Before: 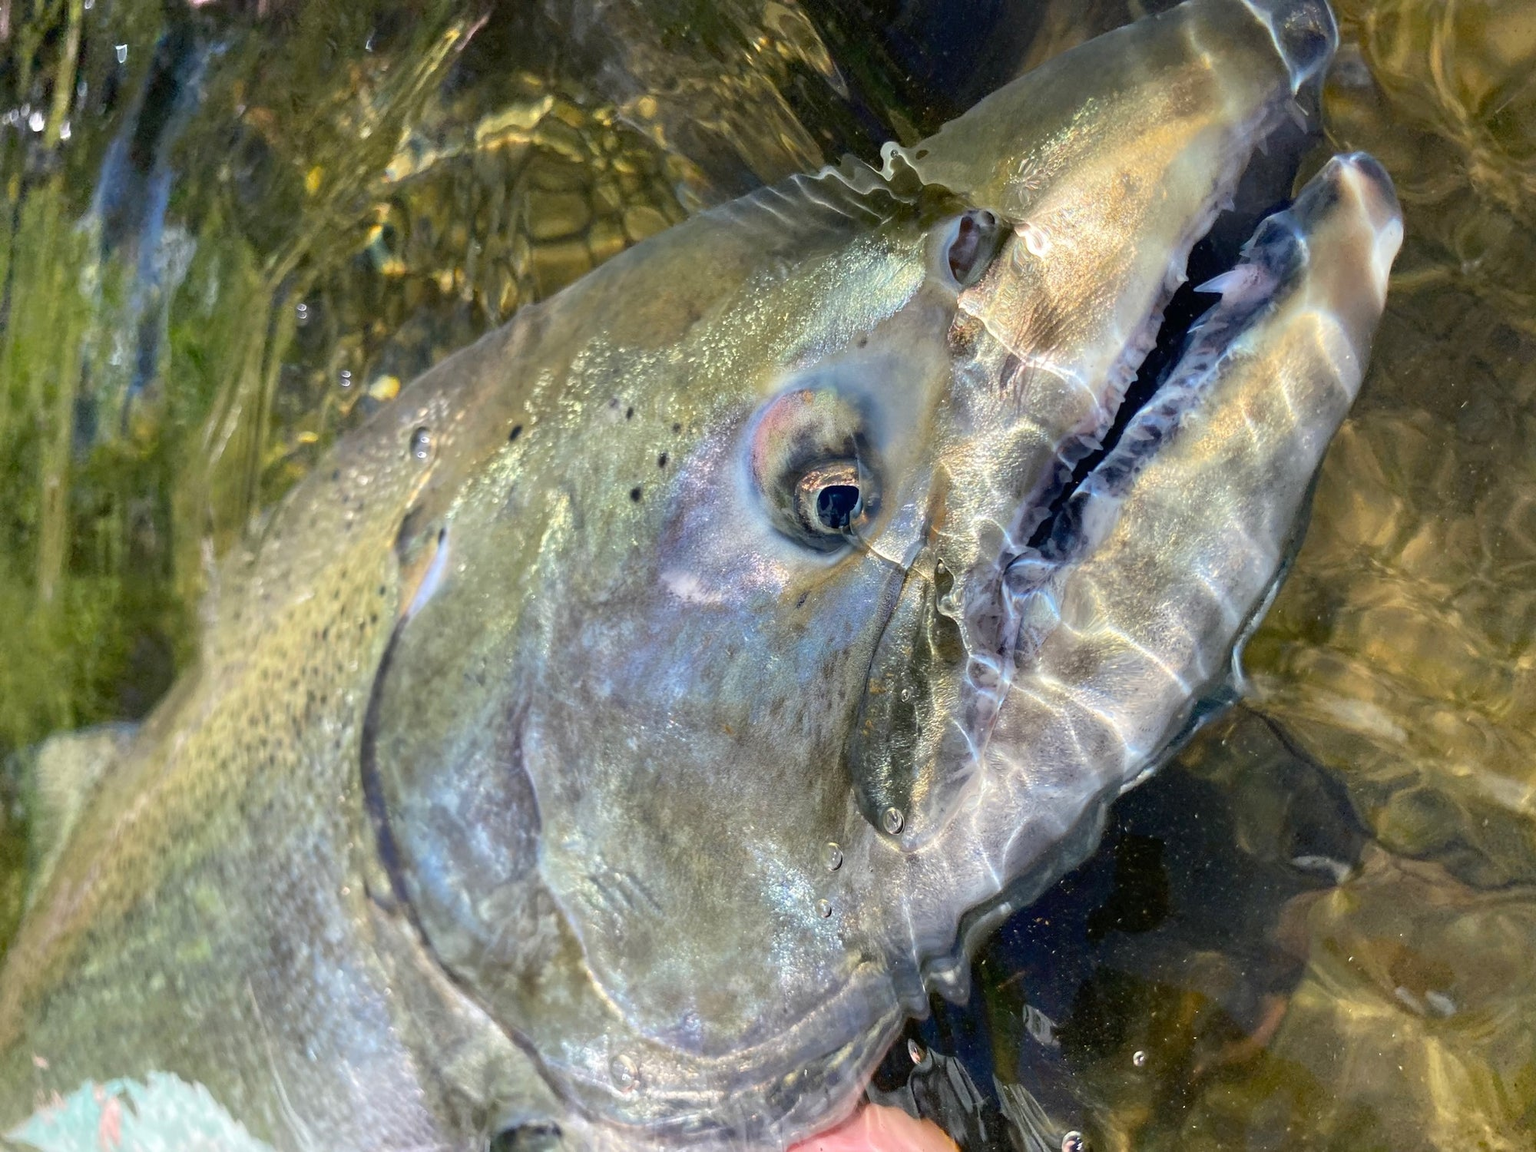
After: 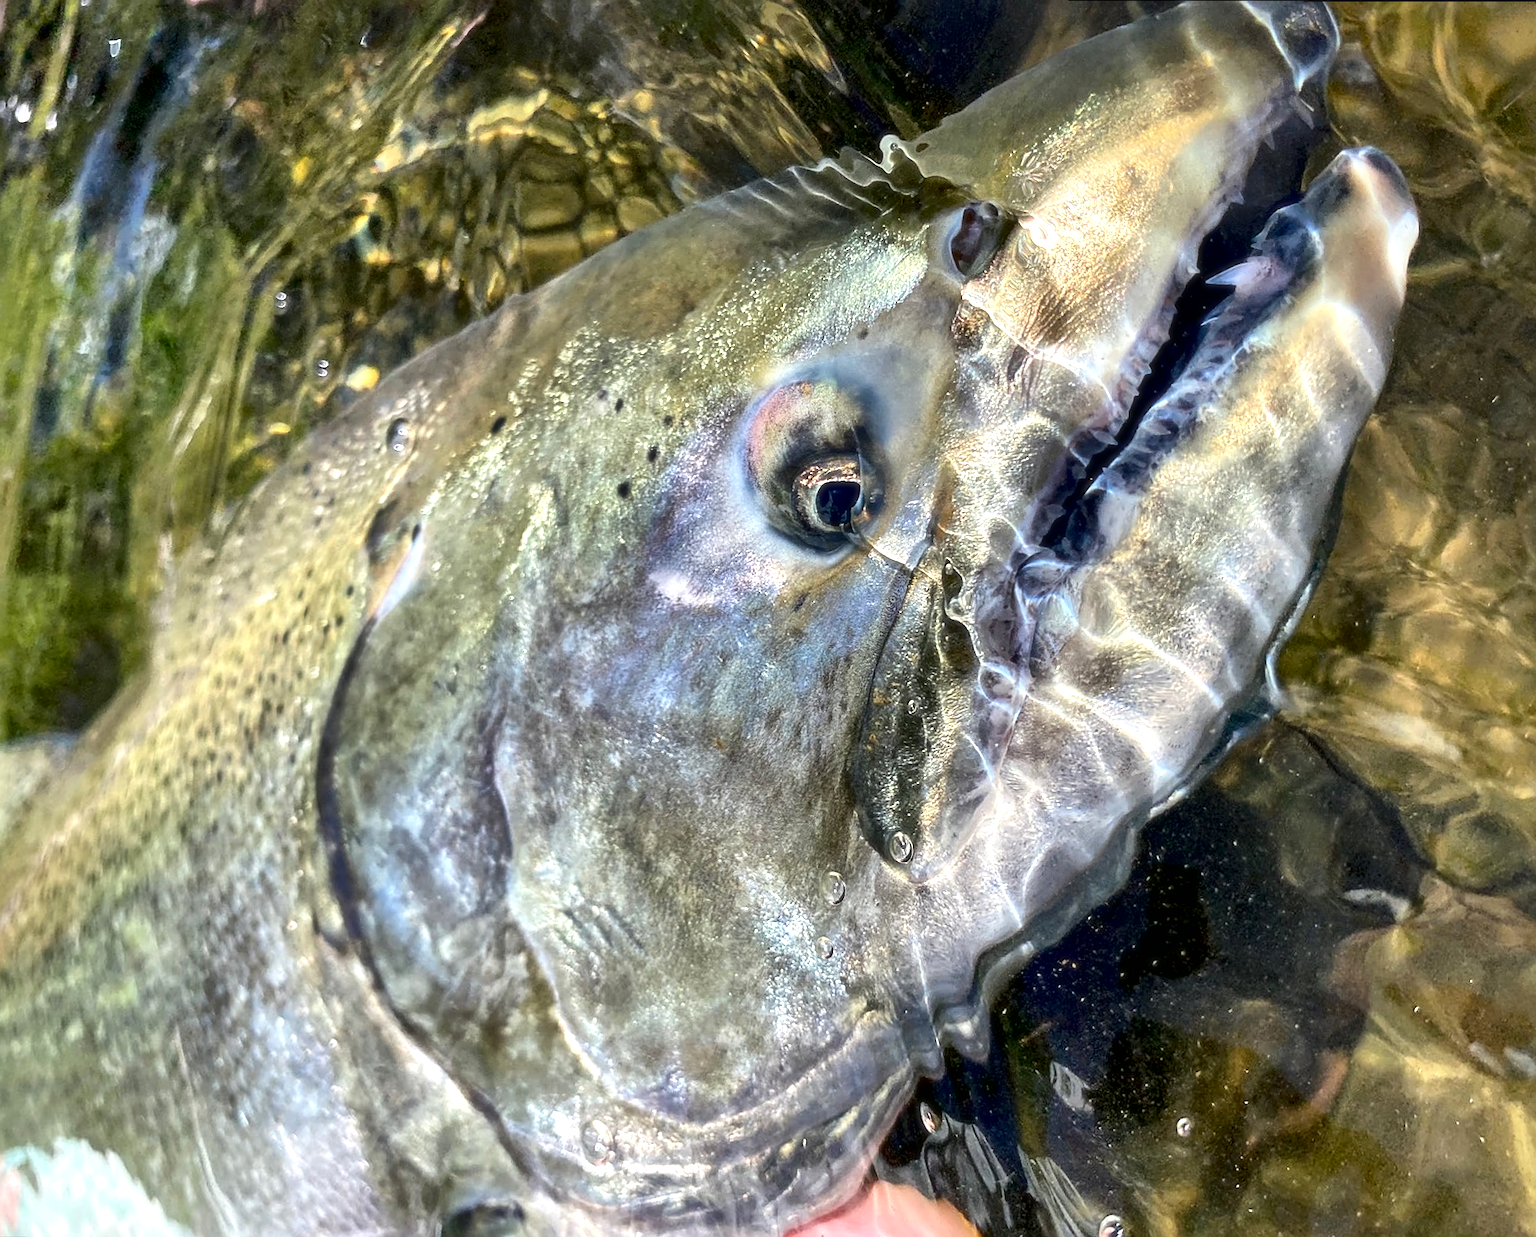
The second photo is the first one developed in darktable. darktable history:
color balance rgb: perceptual saturation grading › global saturation 10%
local contrast: mode bilateral grid, contrast 70, coarseness 75, detail 180%, midtone range 0.2
white balance: emerald 1
sharpen: on, module defaults
rotate and perspective: rotation 0.215°, lens shift (vertical) -0.139, crop left 0.069, crop right 0.939, crop top 0.002, crop bottom 0.996
exposure: exposure 0.178 EV, compensate exposure bias true, compensate highlight preservation false
soften: size 10%, saturation 50%, brightness 0.2 EV, mix 10%
